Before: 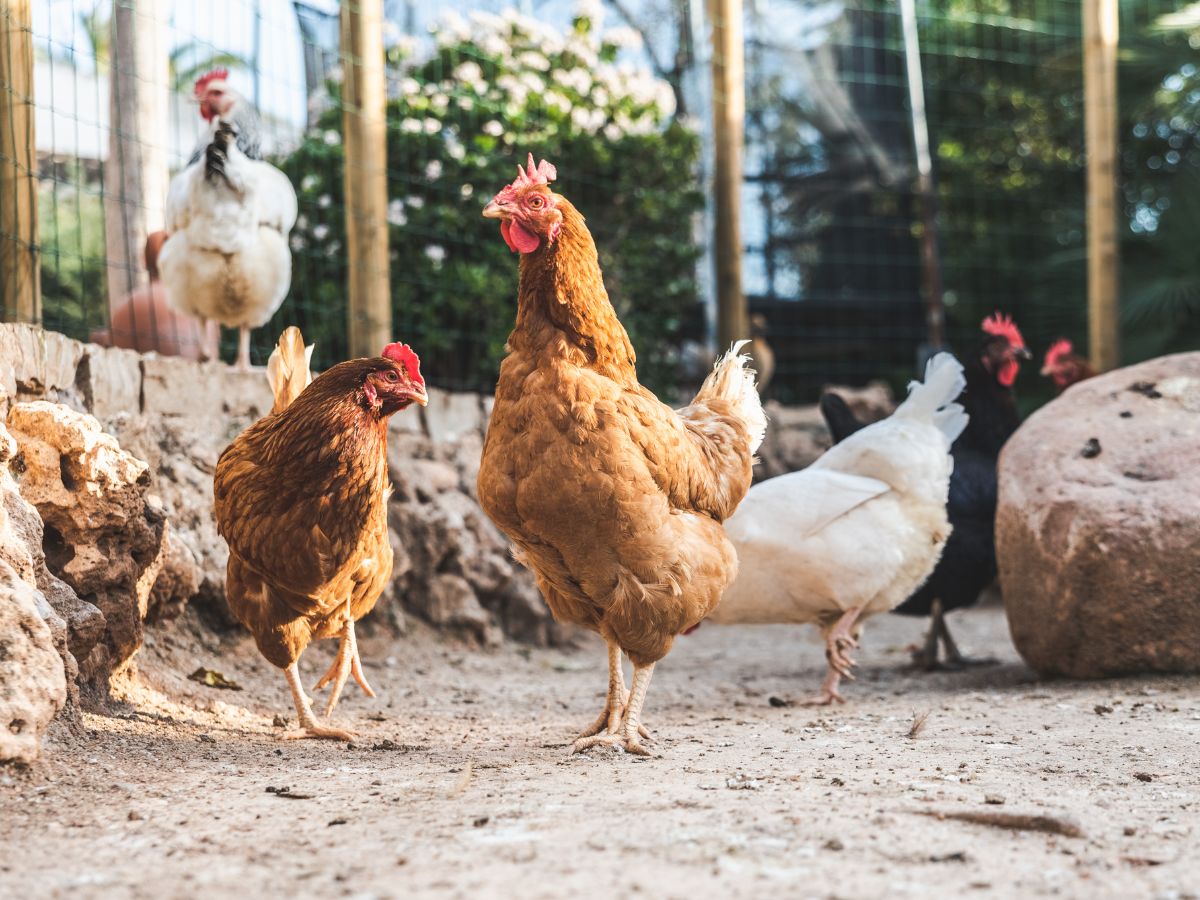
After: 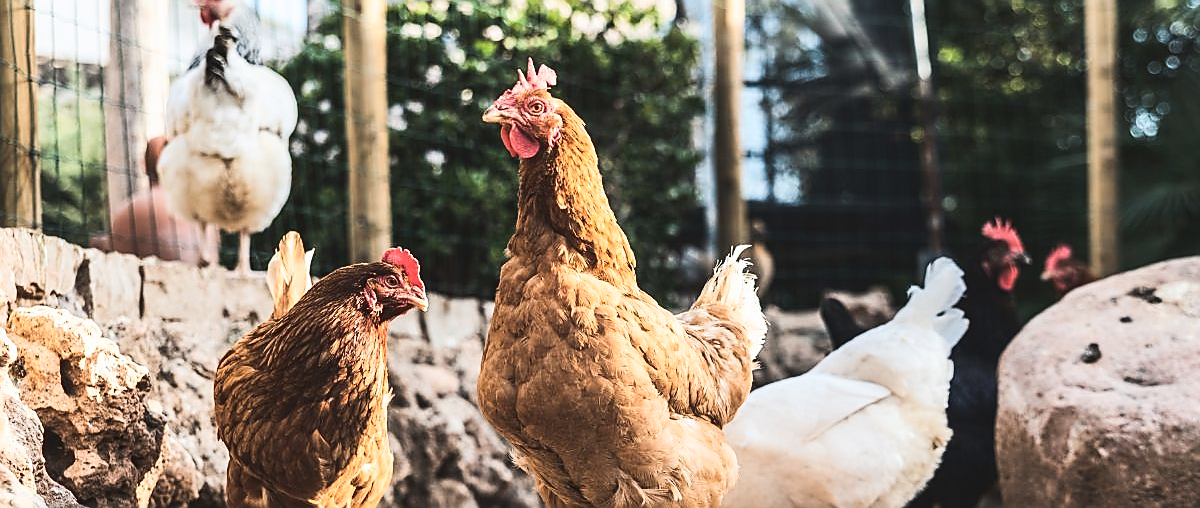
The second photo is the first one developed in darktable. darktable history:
crop and rotate: top 10.604%, bottom 32.936%
sharpen: radius 1.354, amount 1.267, threshold 0.729
contrast brightness saturation: contrast 0.107, saturation -0.158
tone curve: curves: ch0 [(0, 0.032) (0.181, 0.156) (0.751, 0.829) (1, 1)], color space Lab, linked channels, preserve colors none
